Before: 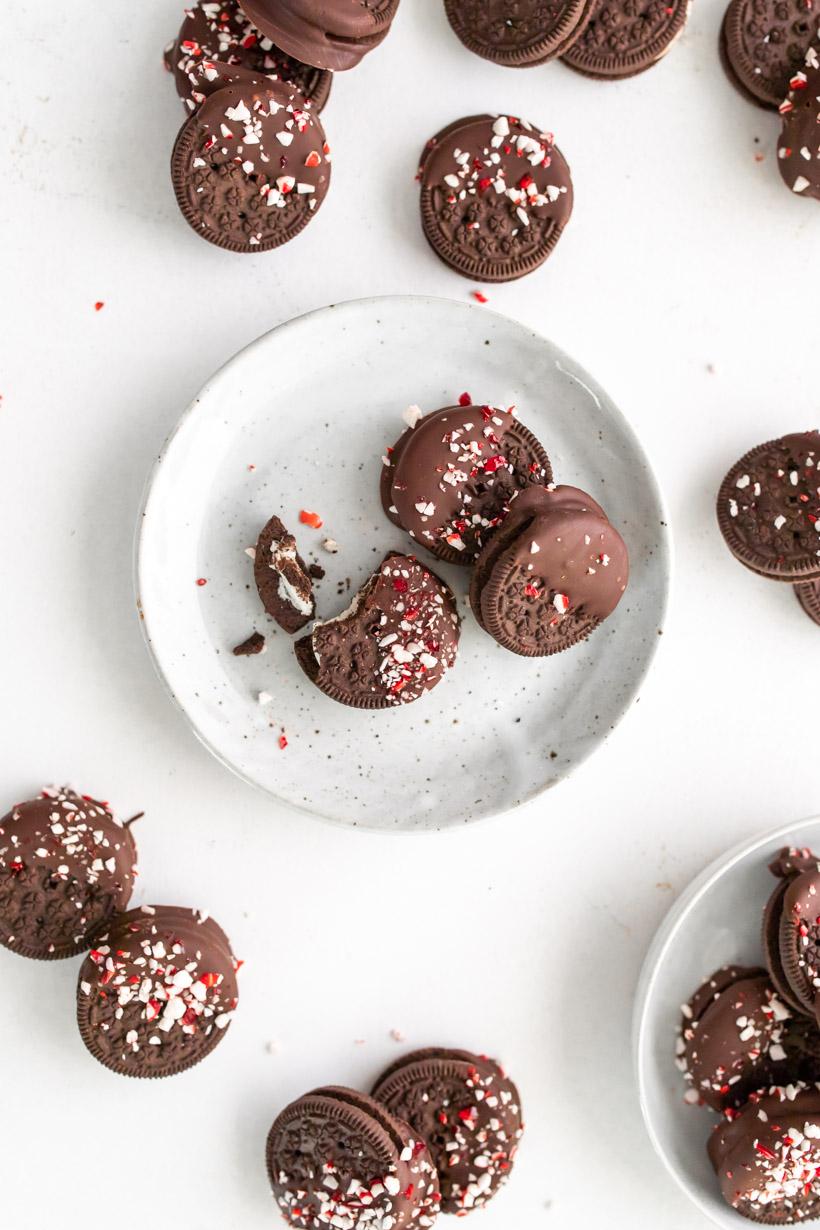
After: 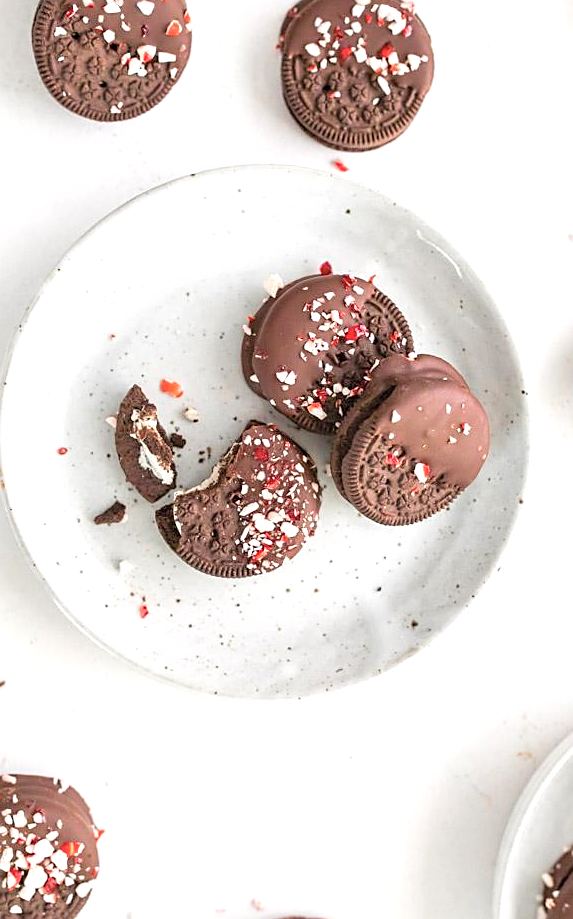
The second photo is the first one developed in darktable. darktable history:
exposure: exposure 0.3 EV, compensate highlight preservation false
sharpen: on, module defaults
contrast brightness saturation: brightness 0.15
crop and rotate: left 17.046%, top 10.659%, right 12.989%, bottom 14.553%
